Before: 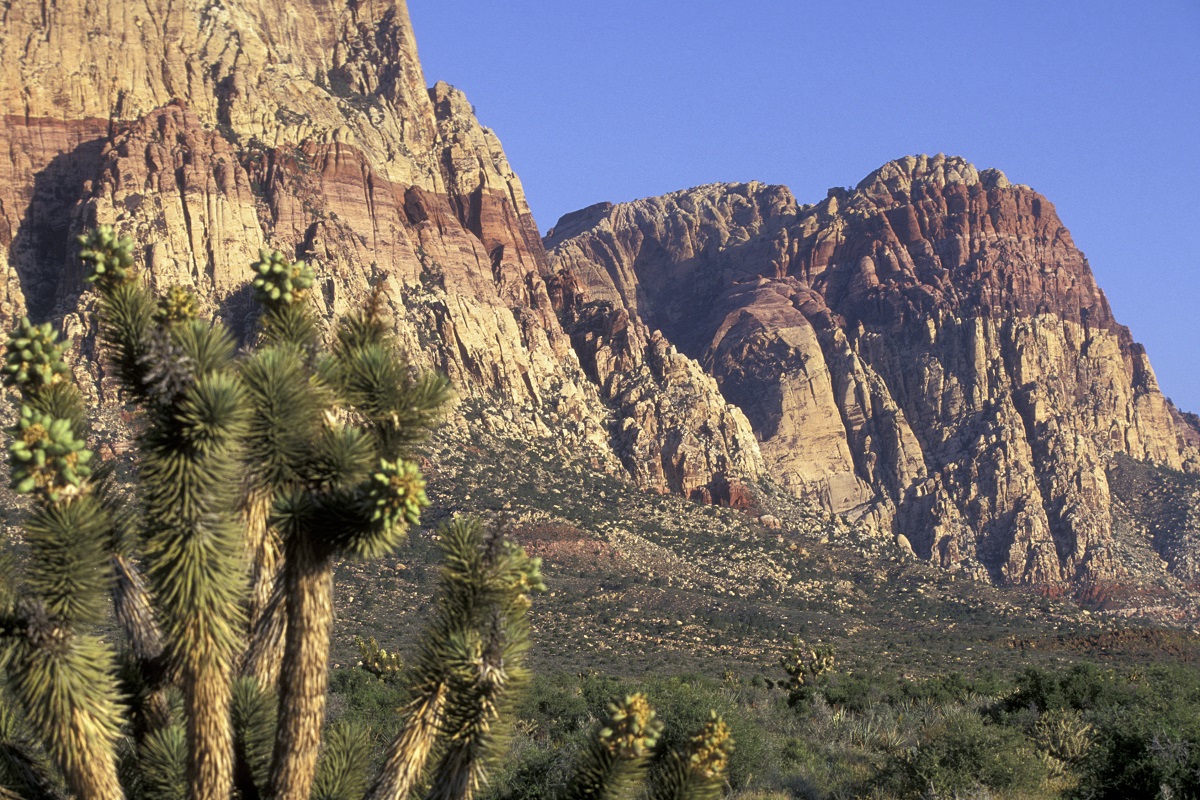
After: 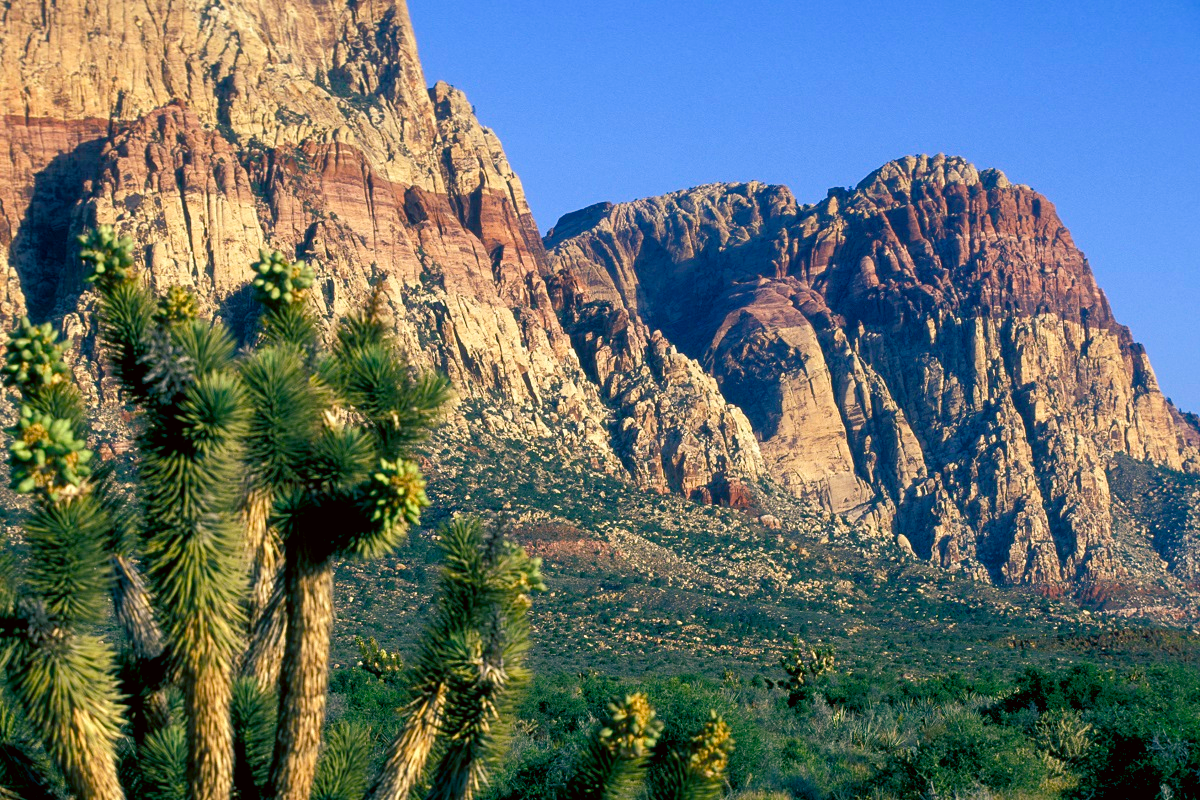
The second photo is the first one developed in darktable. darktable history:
color correction: highlights a* -2.73, highlights b* -2.09, shadows a* 2.41, shadows b* 2.73
color balance rgb: shadows lift › luminance -28.76%, shadows lift › chroma 10%, shadows lift › hue 230°, power › chroma 0.5%, power › hue 215°, highlights gain › luminance 7.14%, highlights gain › chroma 1%, highlights gain › hue 50°, global offset › luminance -0.29%, global offset › hue 260°, perceptual saturation grading › global saturation 20%, perceptual saturation grading › highlights -13.92%, perceptual saturation grading › shadows 50%
